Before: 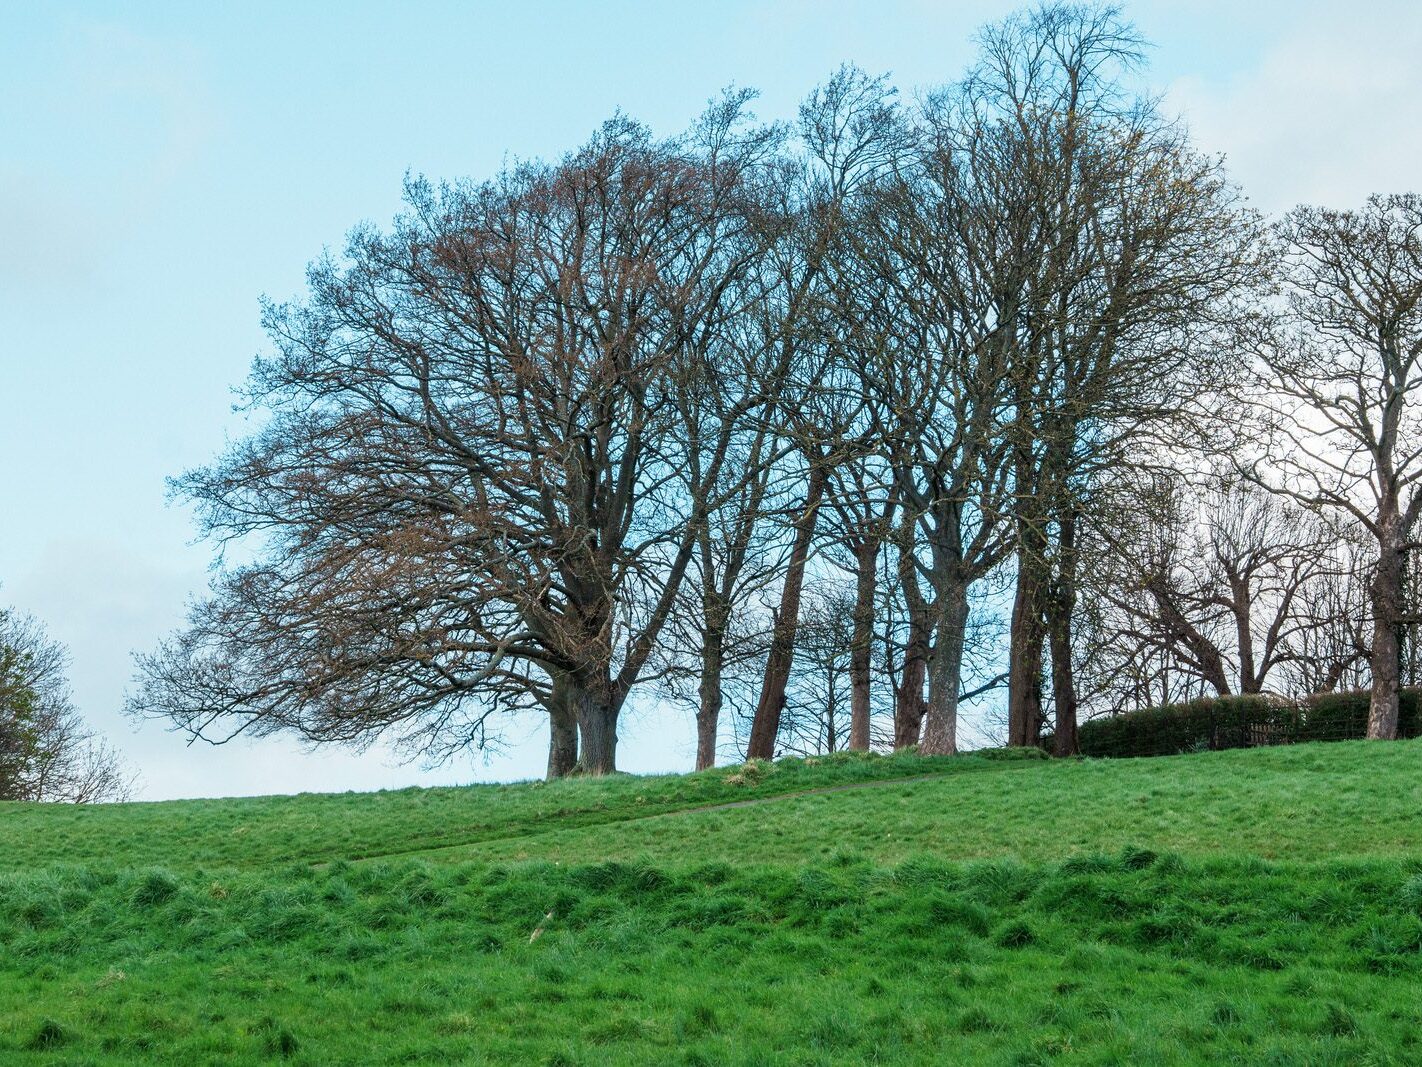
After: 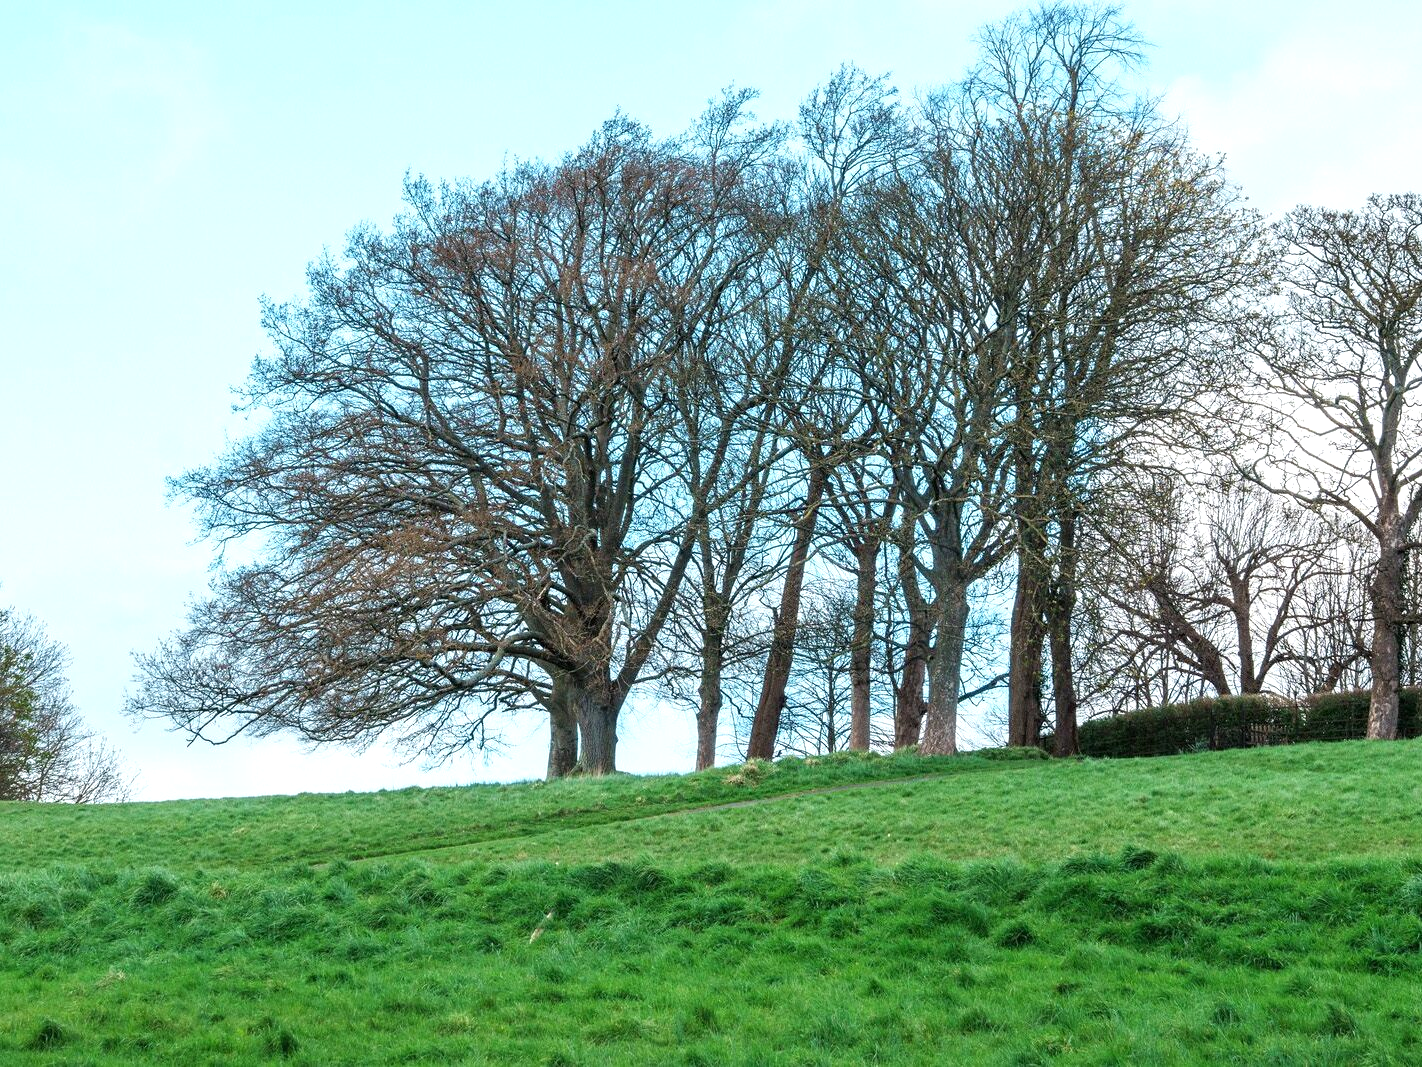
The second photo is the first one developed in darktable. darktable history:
exposure: exposure 0.463 EV, compensate highlight preservation false
